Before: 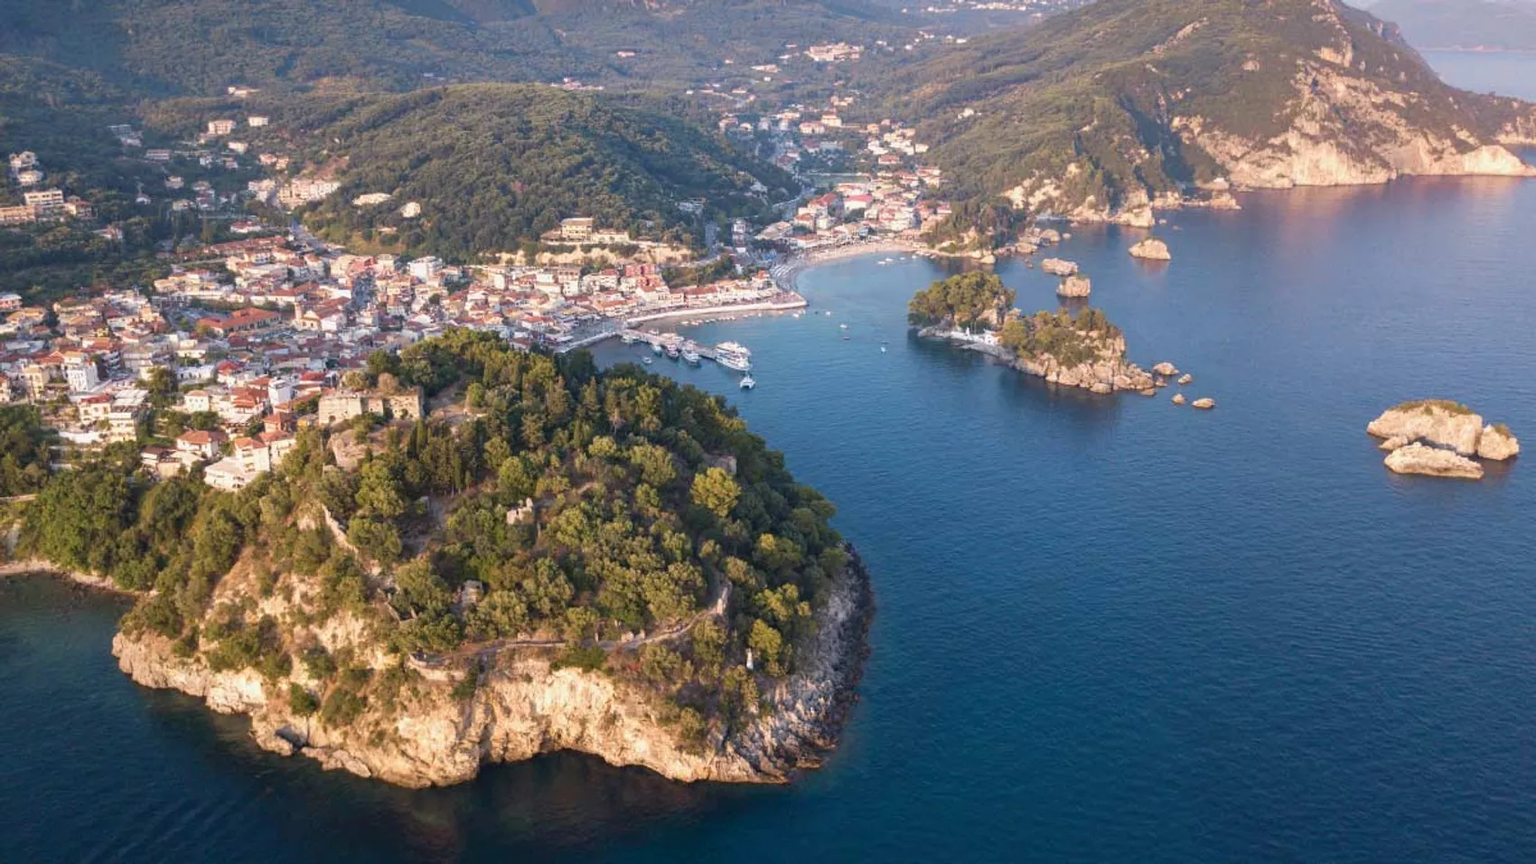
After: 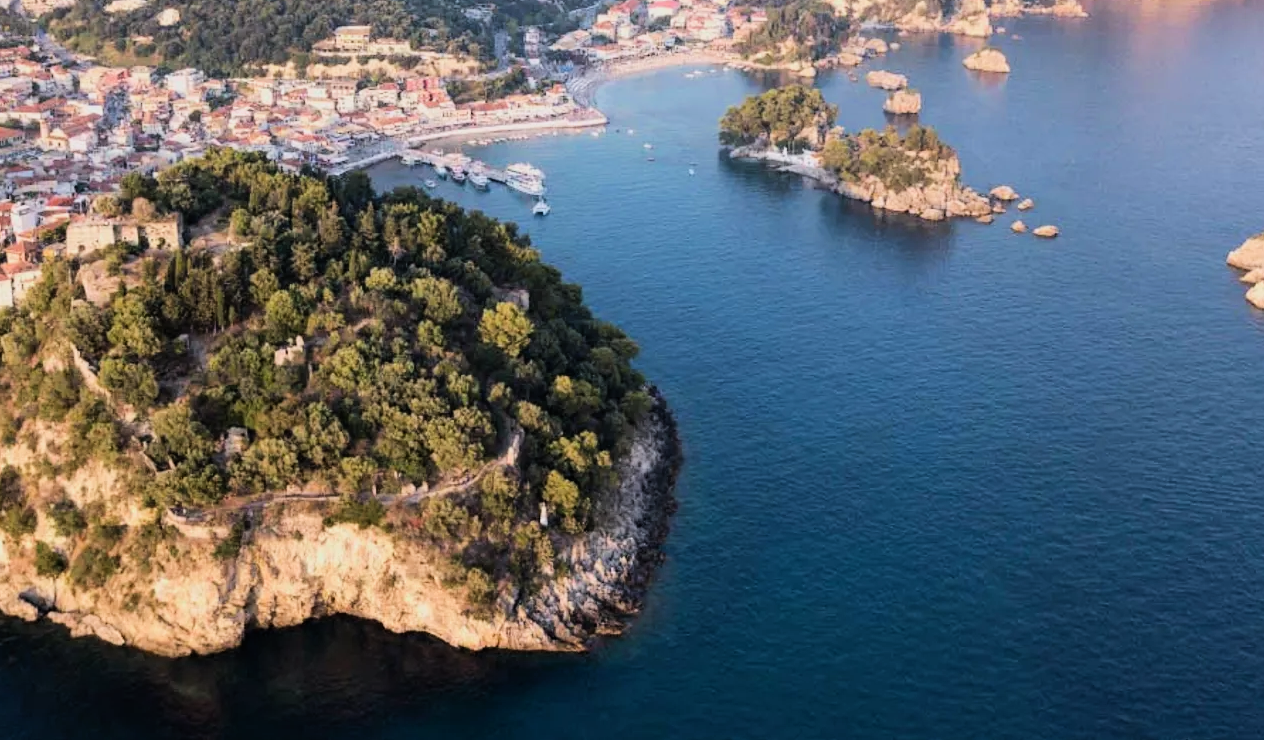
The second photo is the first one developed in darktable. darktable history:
crop: left 16.836%, top 22.543%, right 8.765%
filmic rgb: black relative exposure -7.65 EV, white relative exposure 4.56 EV, hardness 3.61, color science v6 (2022)
tone equalizer: -8 EV -0.768 EV, -7 EV -0.676 EV, -6 EV -0.619 EV, -5 EV -0.367 EV, -3 EV 0.389 EV, -2 EV 0.6 EV, -1 EV 0.684 EV, +0 EV 0.762 EV, edges refinement/feathering 500, mask exposure compensation -1.57 EV, preserve details no
